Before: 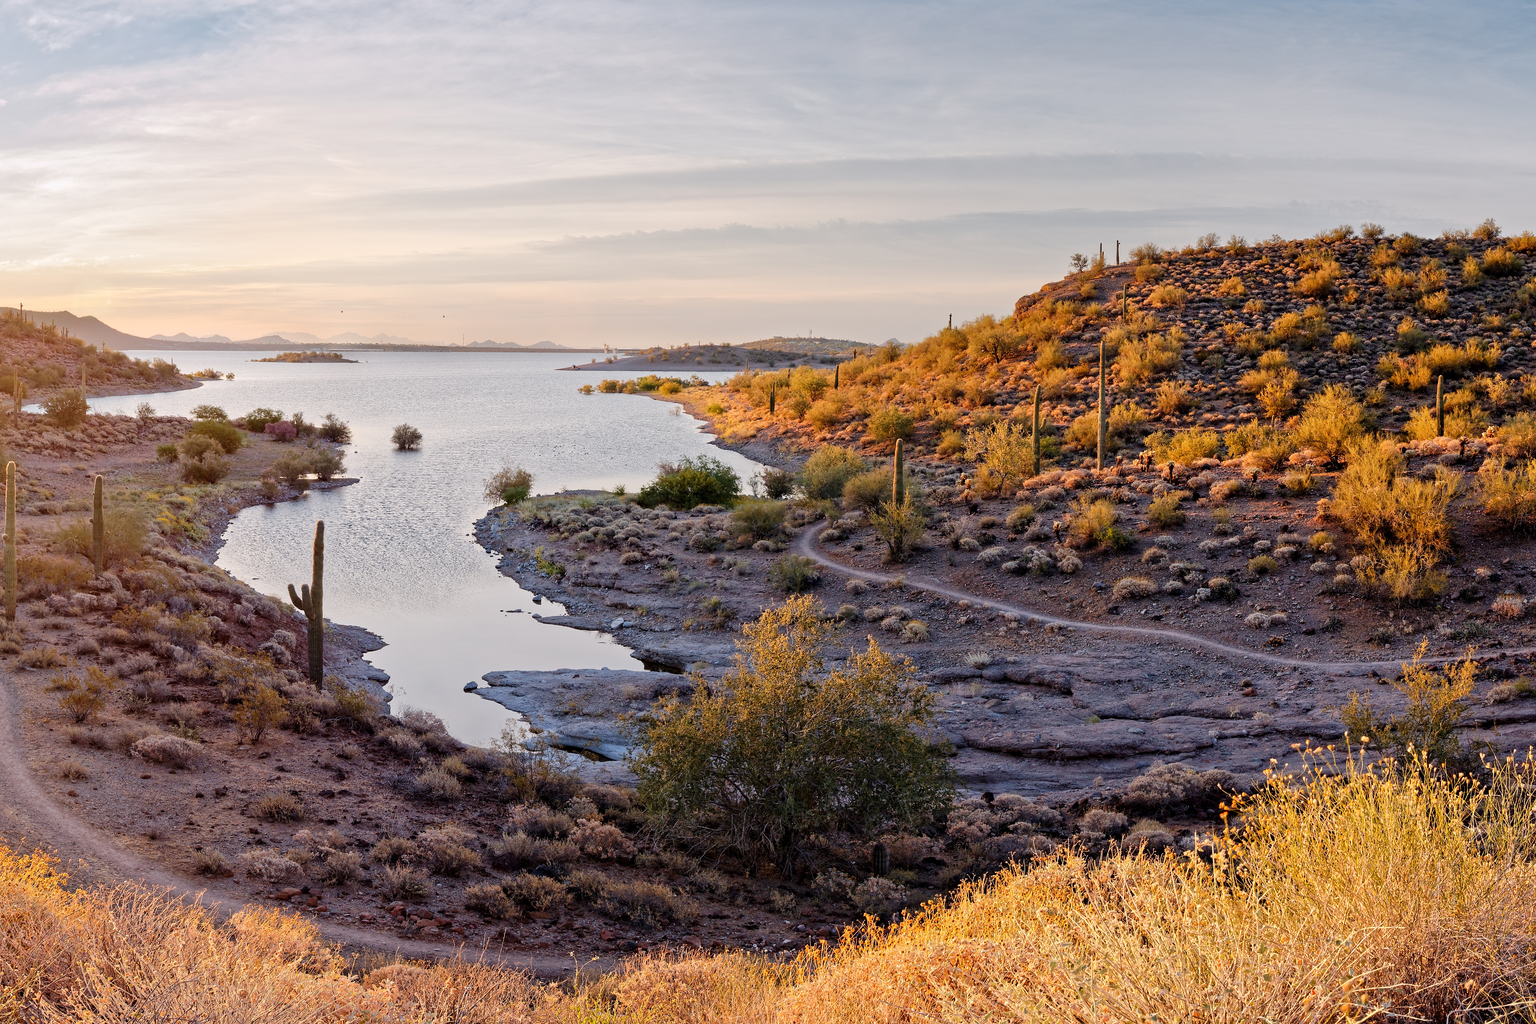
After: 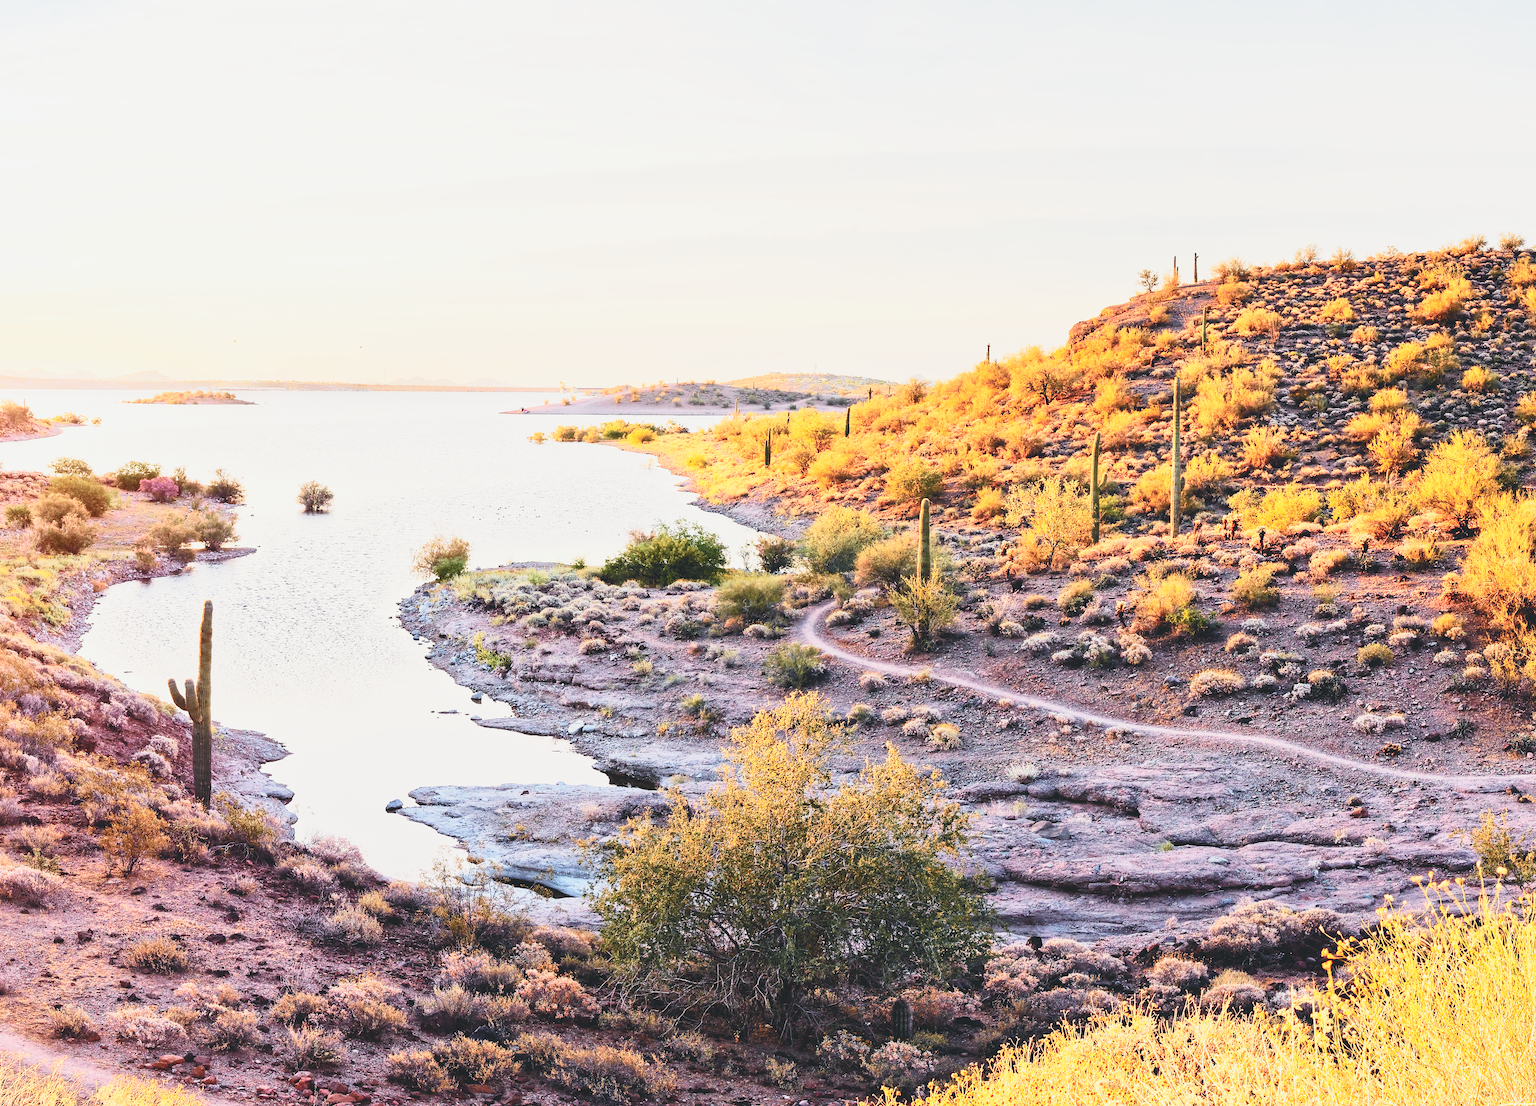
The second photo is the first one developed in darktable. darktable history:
exposure: exposure 0.197 EV, compensate highlight preservation false
crop: left 9.945%, top 3.563%, right 9.3%, bottom 9.163%
color balance rgb: shadows lift › chroma 2.061%, shadows lift › hue 247.53°, highlights gain › chroma 2.978%, highlights gain › hue 77.37°, global offset › luminance 1.968%, perceptual saturation grading › global saturation 0.143%, perceptual brilliance grading › highlights 17.044%, perceptual brilliance grading › mid-tones 32.147%, perceptual brilliance grading › shadows -31.808%, contrast -29.566%
base curve: curves: ch0 [(0, 0) (0.012, 0.01) (0.073, 0.168) (0.31, 0.711) (0.645, 0.957) (1, 1)], preserve colors none
tone curve: curves: ch0 [(0, 0) (0.058, 0.027) (0.214, 0.183) (0.304, 0.288) (0.522, 0.549) (0.658, 0.7) (0.741, 0.775) (0.844, 0.866) (0.986, 0.957)]; ch1 [(0, 0) (0.172, 0.123) (0.312, 0.296) (0.437, 0.429) (0.471, 0.469) (0.502, 0.5) (0.513, 0.515) (0.572, 0.603) (0.617, 0.653) (0.68, 0.724) (0.889, 0.924) (1, 1)]; ch2 [(0, 0) (0.411, 0.424) (0.489, 0.49) (0.502, 0.5) (0.517, 0.519) (0.549, 0.578) (0.604, 0.628) (0.693, 0.686) (1, 1)], color space Lab, independent channels, preserve colors none
